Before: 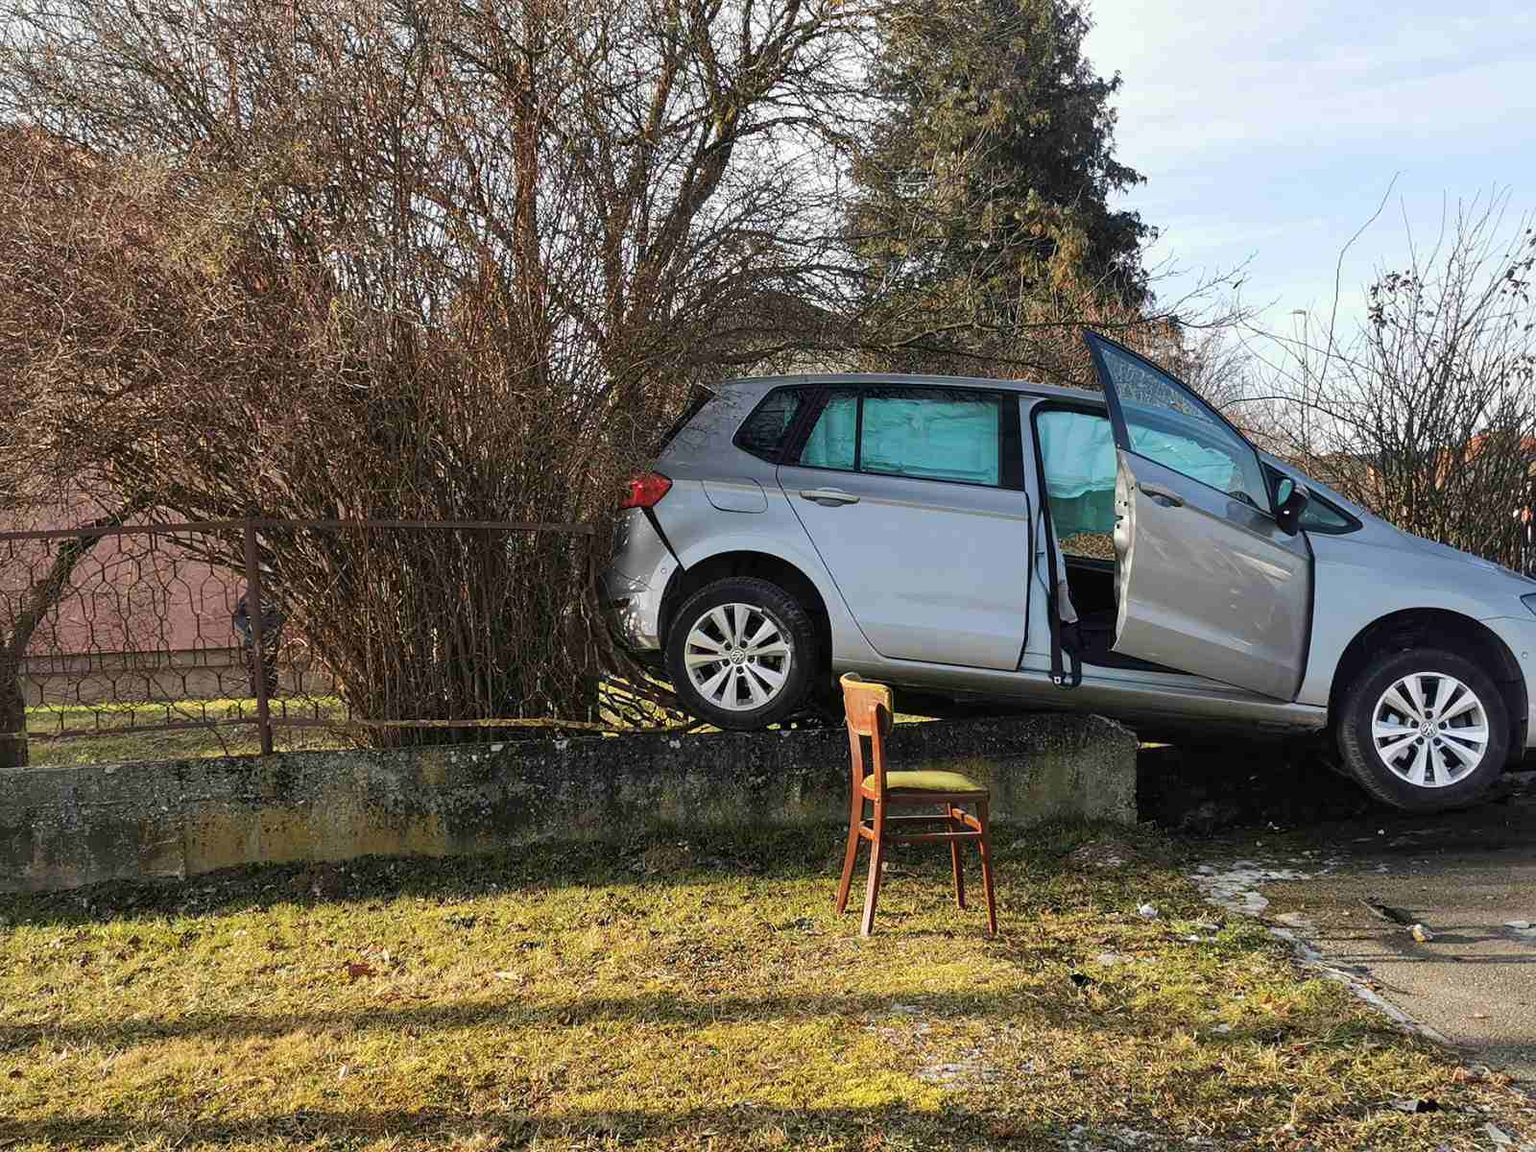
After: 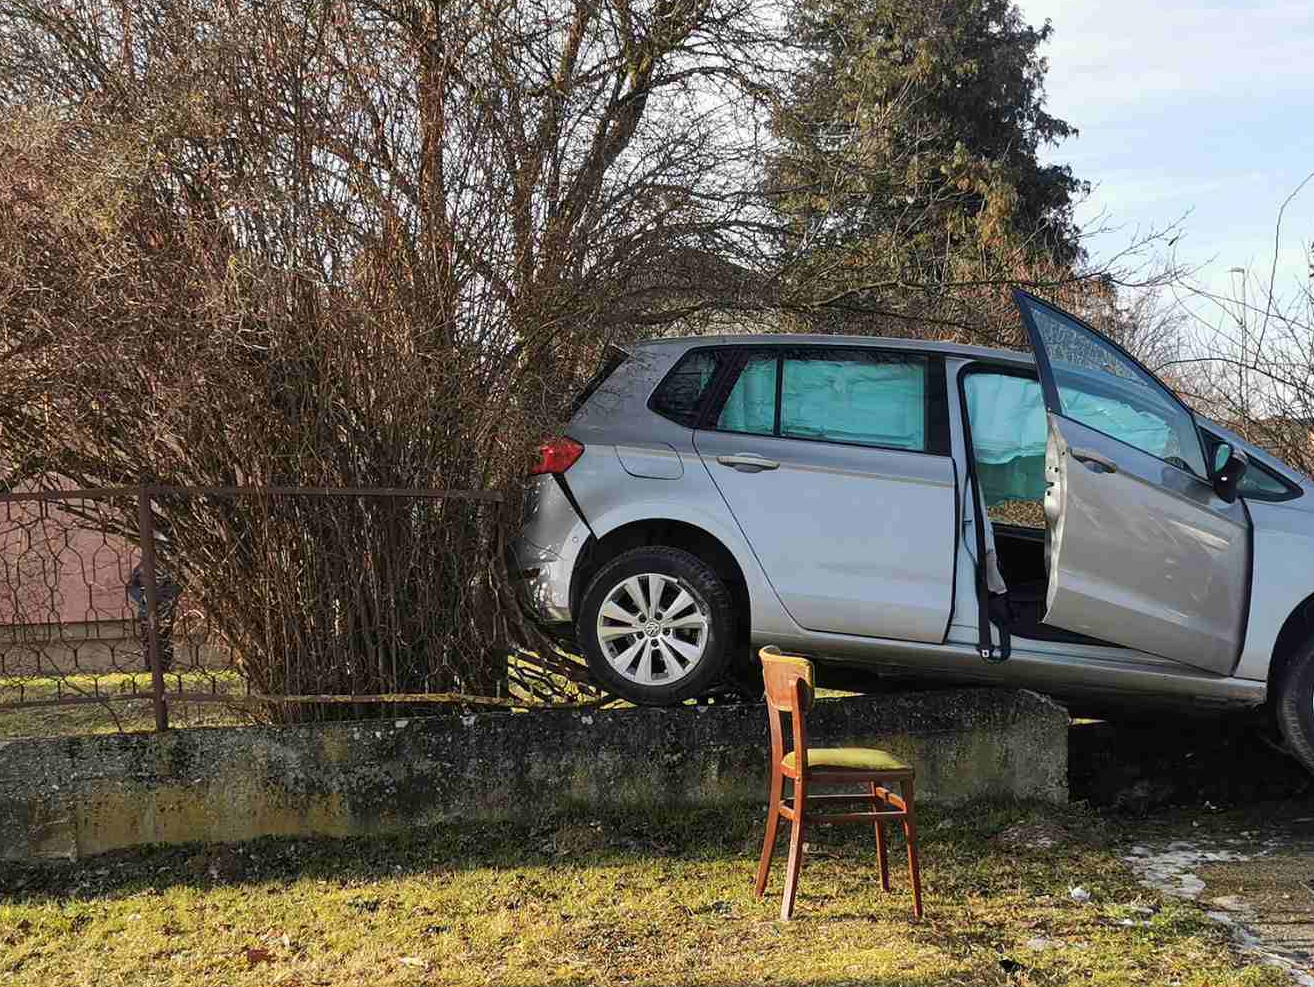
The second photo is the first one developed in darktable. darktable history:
crop and rotate: left 7.287%, top 4.622%, right 10.56%, bottom 13.088%
